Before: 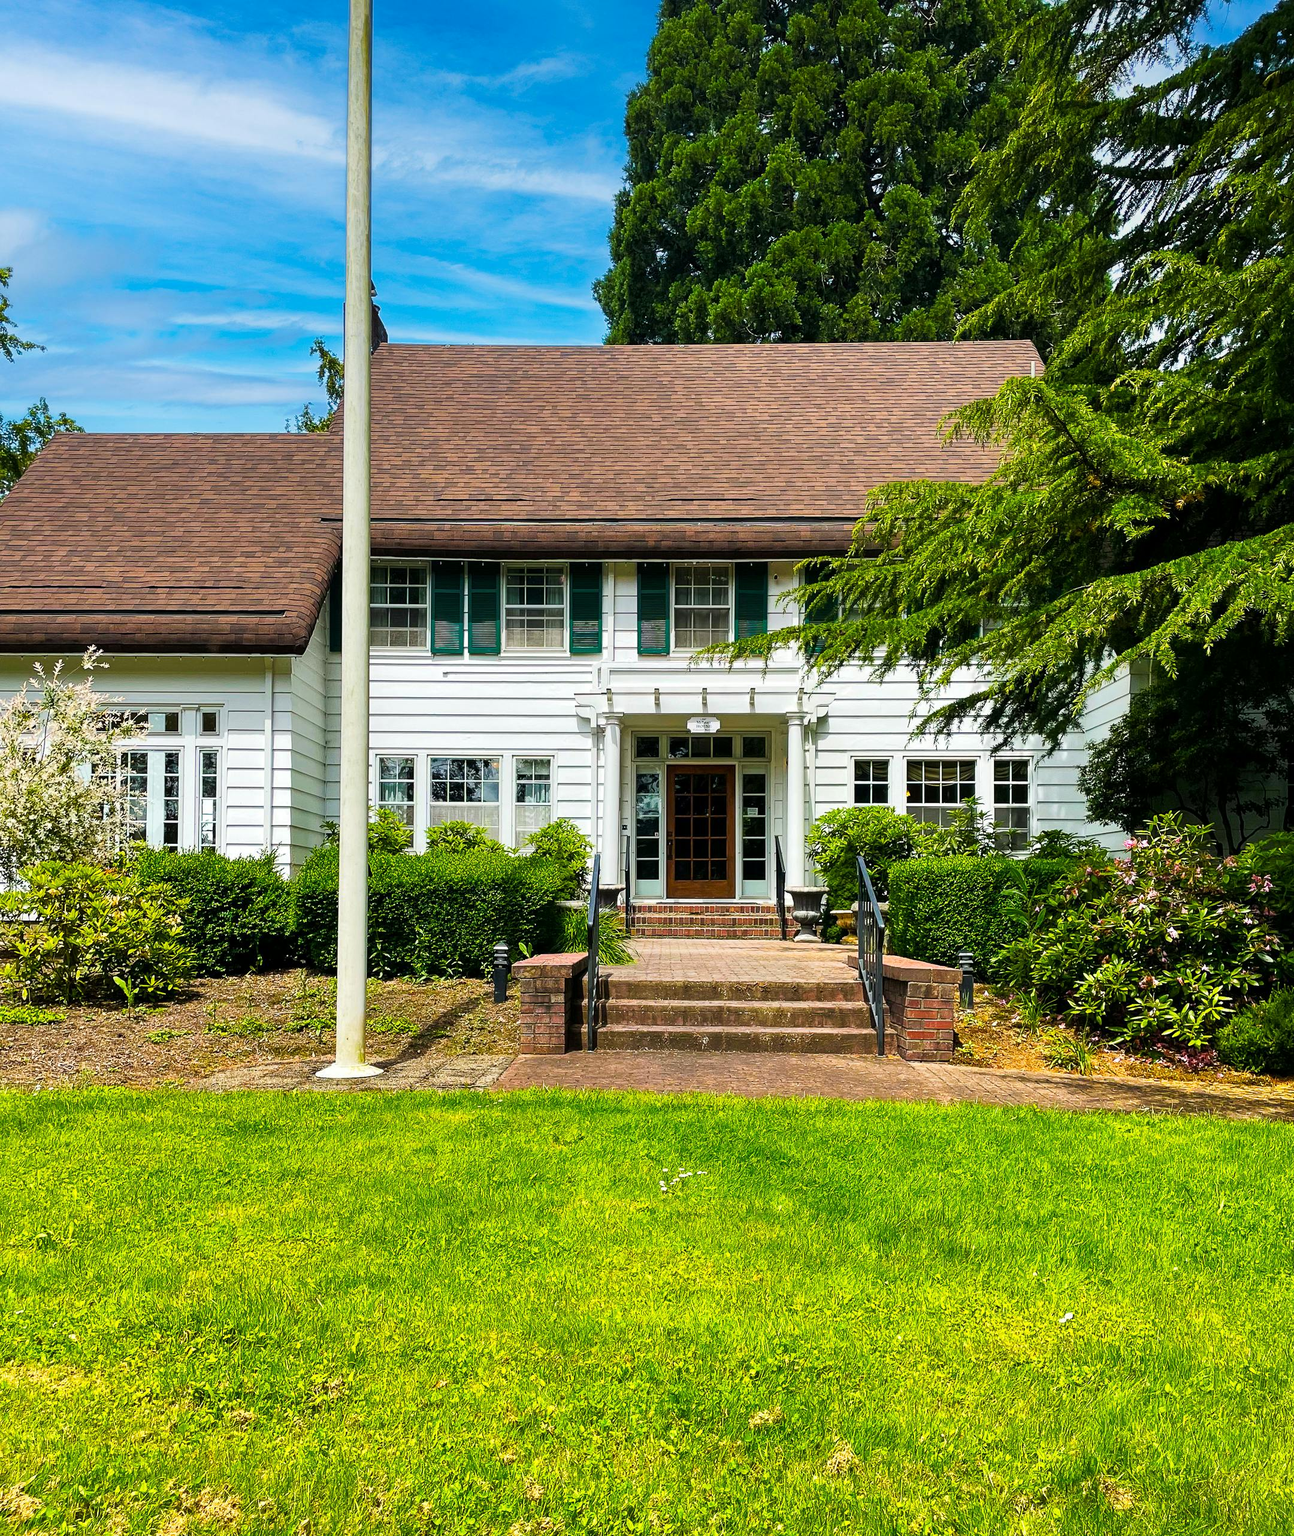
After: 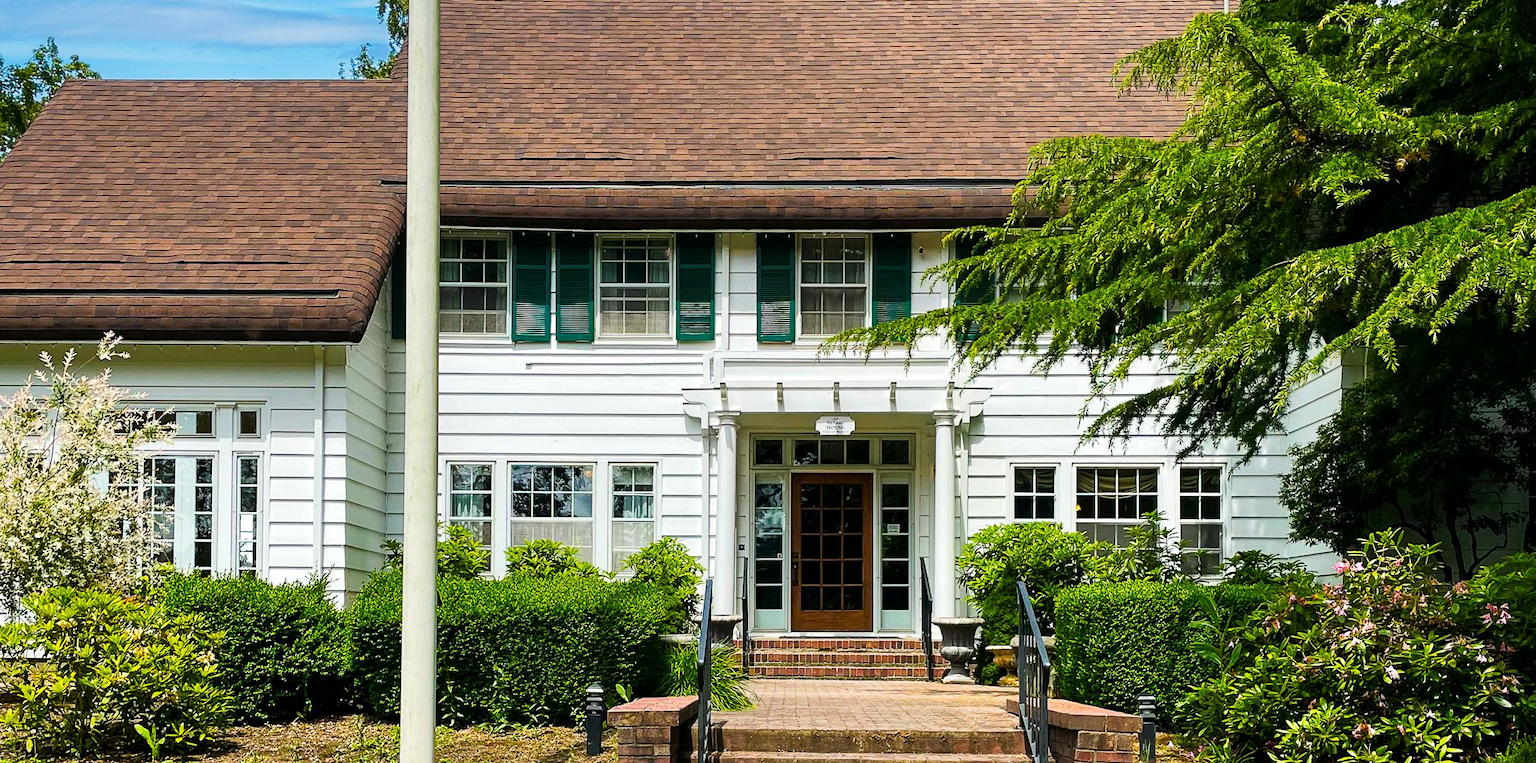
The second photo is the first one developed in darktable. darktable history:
crop and rotate: top 23.84%, bottom 34.294%
exposure: compensate highlight preservation false
